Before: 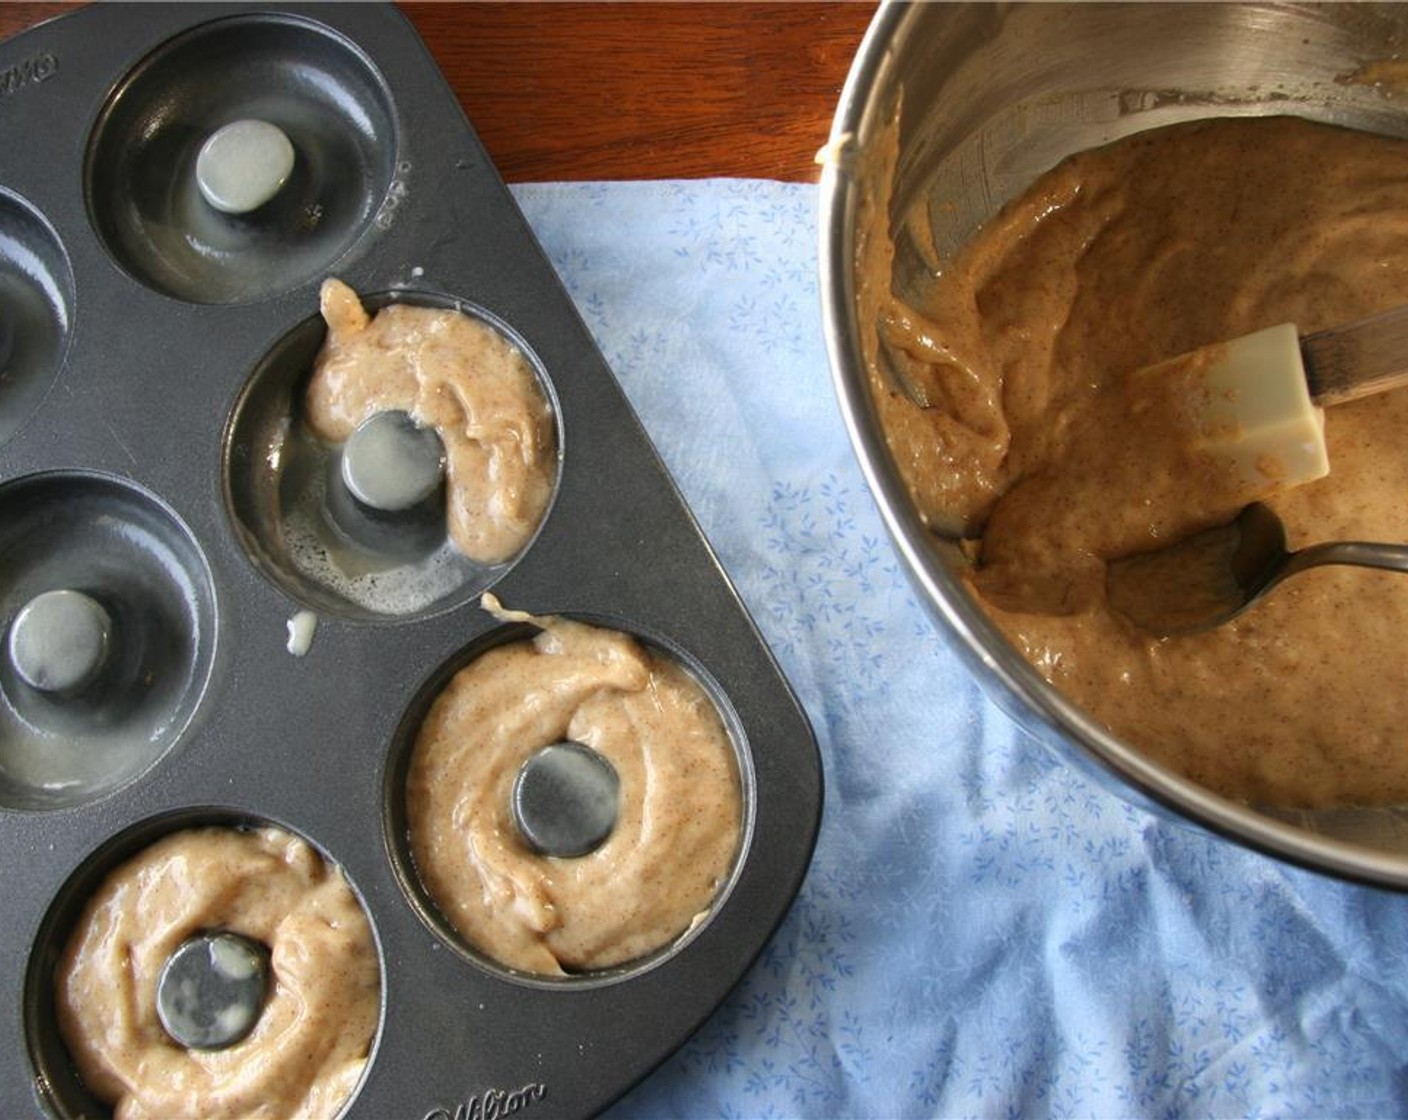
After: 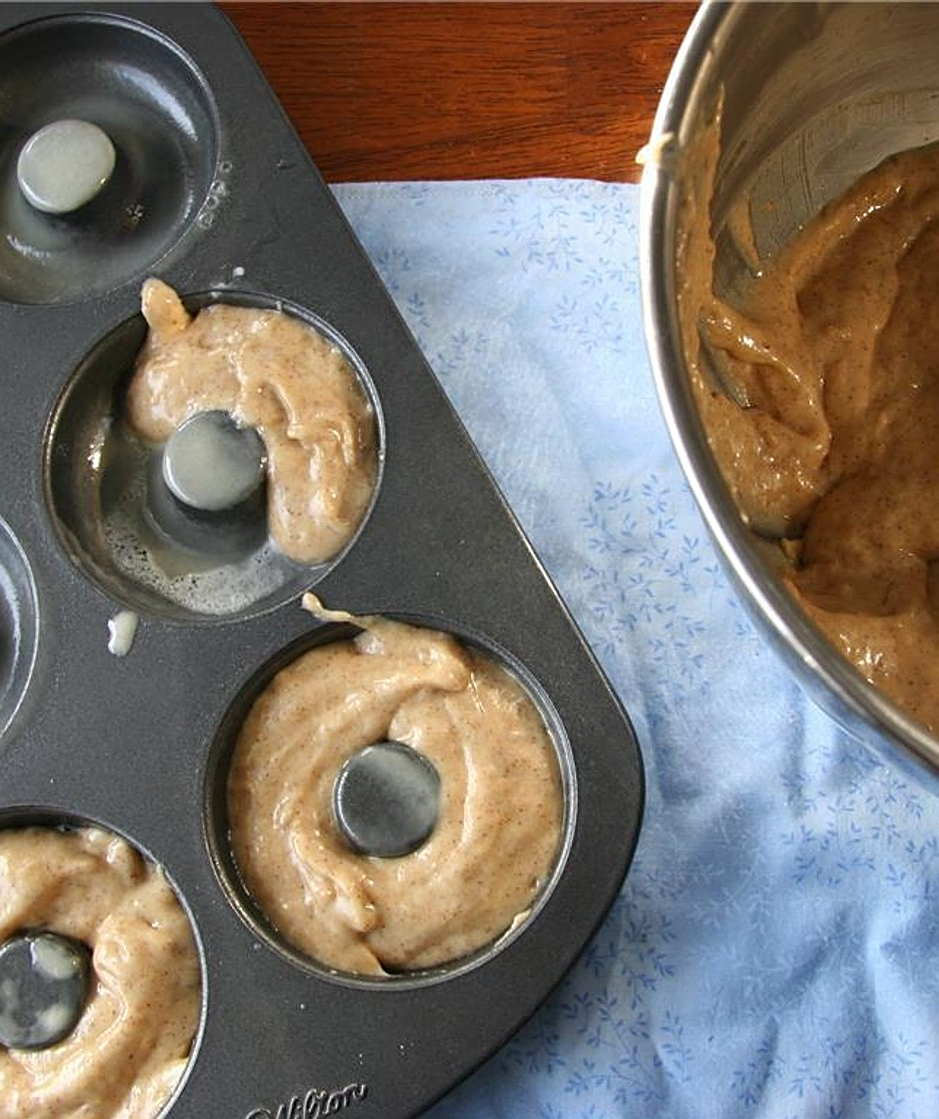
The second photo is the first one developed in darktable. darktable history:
crop and rotate: left 12.755%, right 20.554%
sharpen: on, module defaults
